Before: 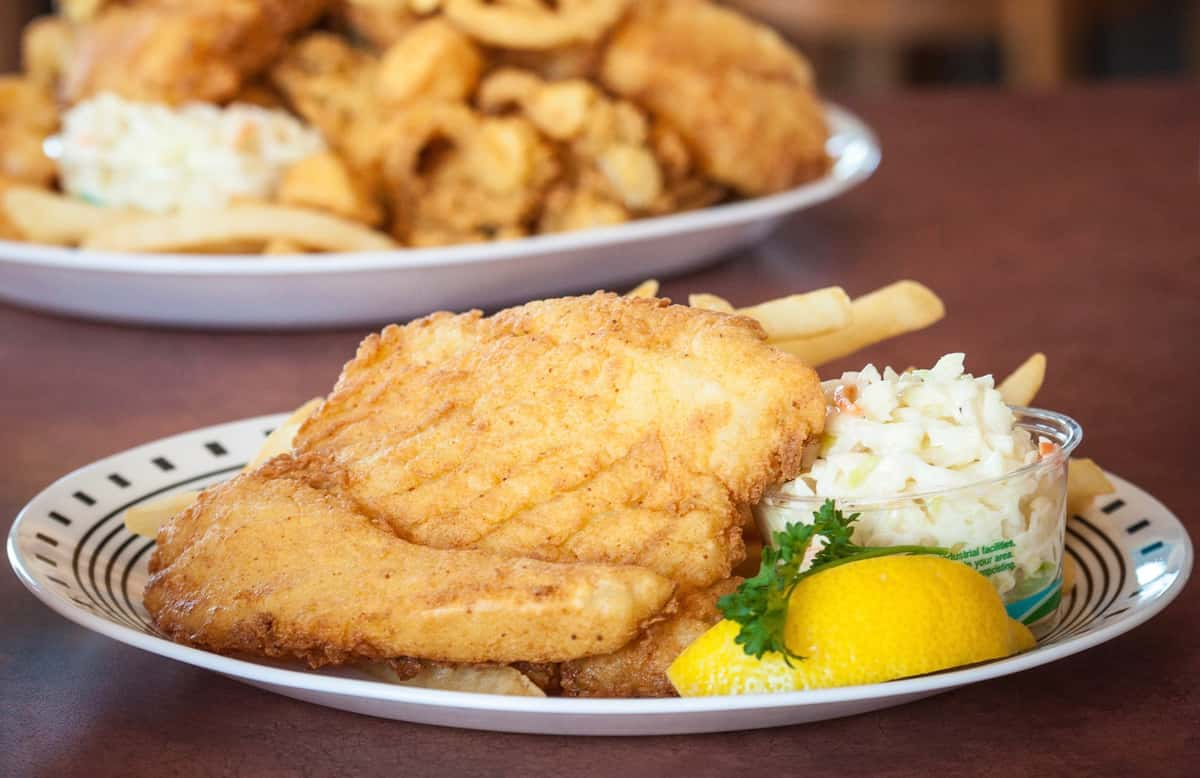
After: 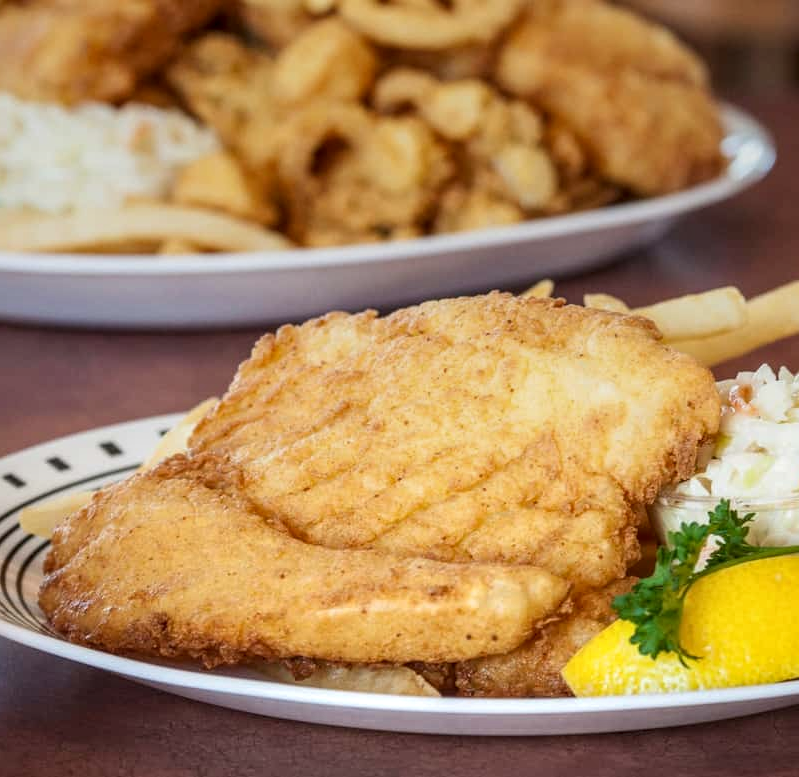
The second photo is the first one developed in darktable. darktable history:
crop and rotate: left 8.786%, right 24.548%
graduated density: on, module defaults
local contrast: detail 130%
